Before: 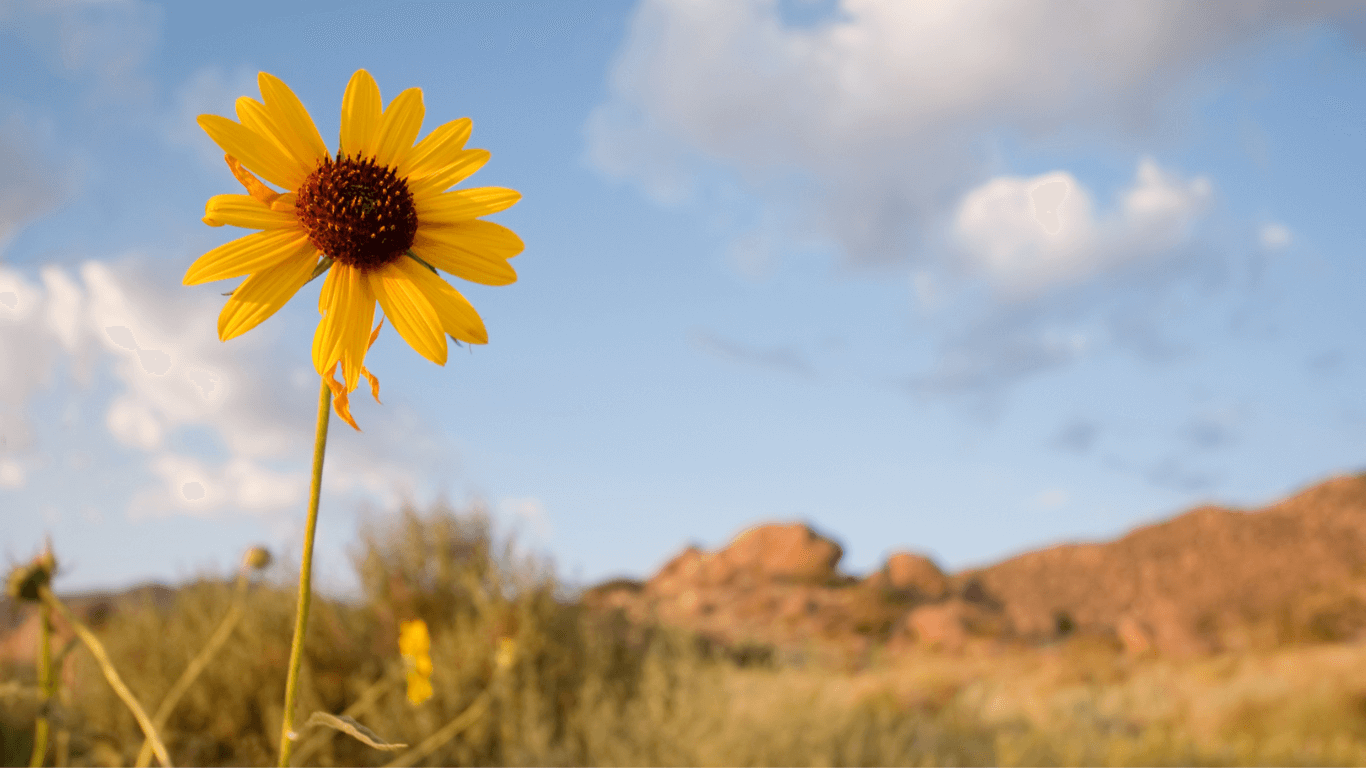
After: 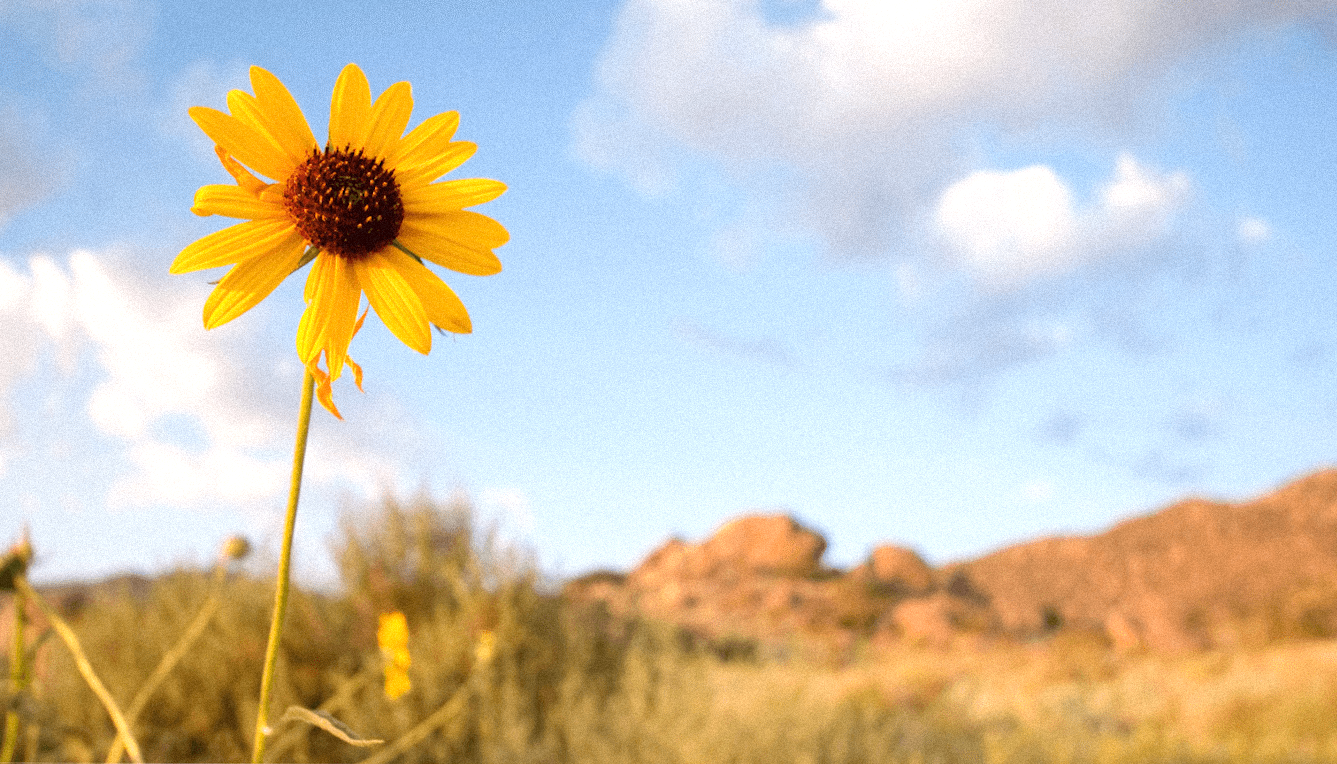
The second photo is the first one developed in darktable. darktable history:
grain: mid-tones bias 0%
rotate and perspective: rotation 0.226°, lens shift (vertical) -0.042, crop left 0.023, crop right 0.982, crop top 0.006, crop bottom 0.994
exposure: exposure 0.556 EV, compensate highlight preservation false
